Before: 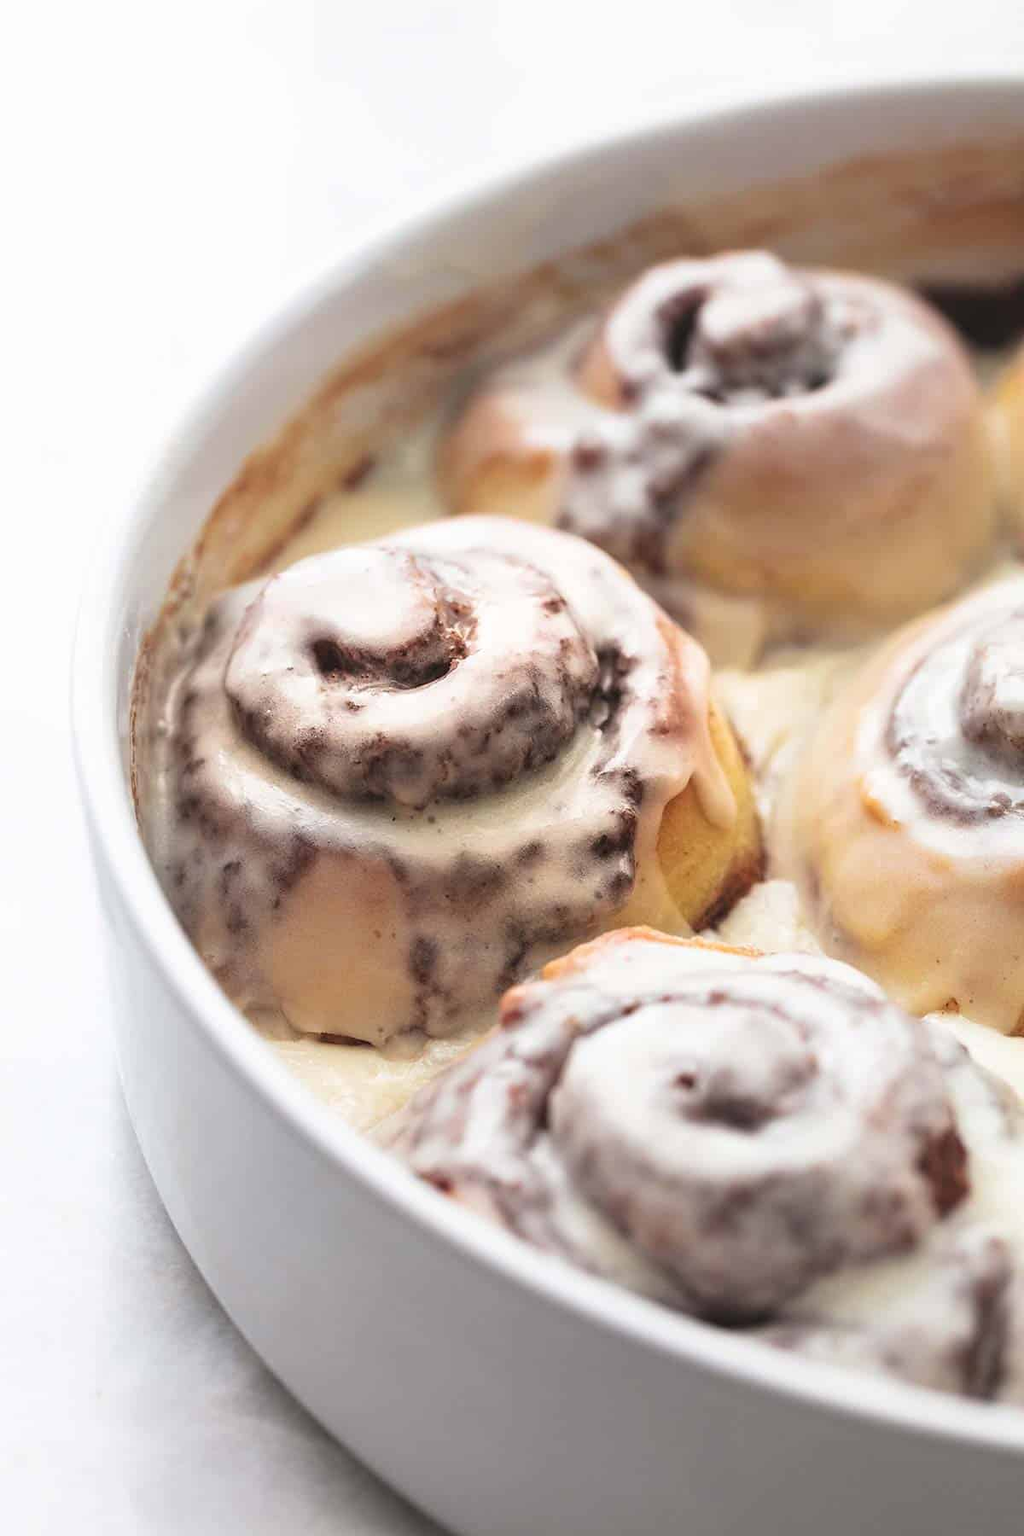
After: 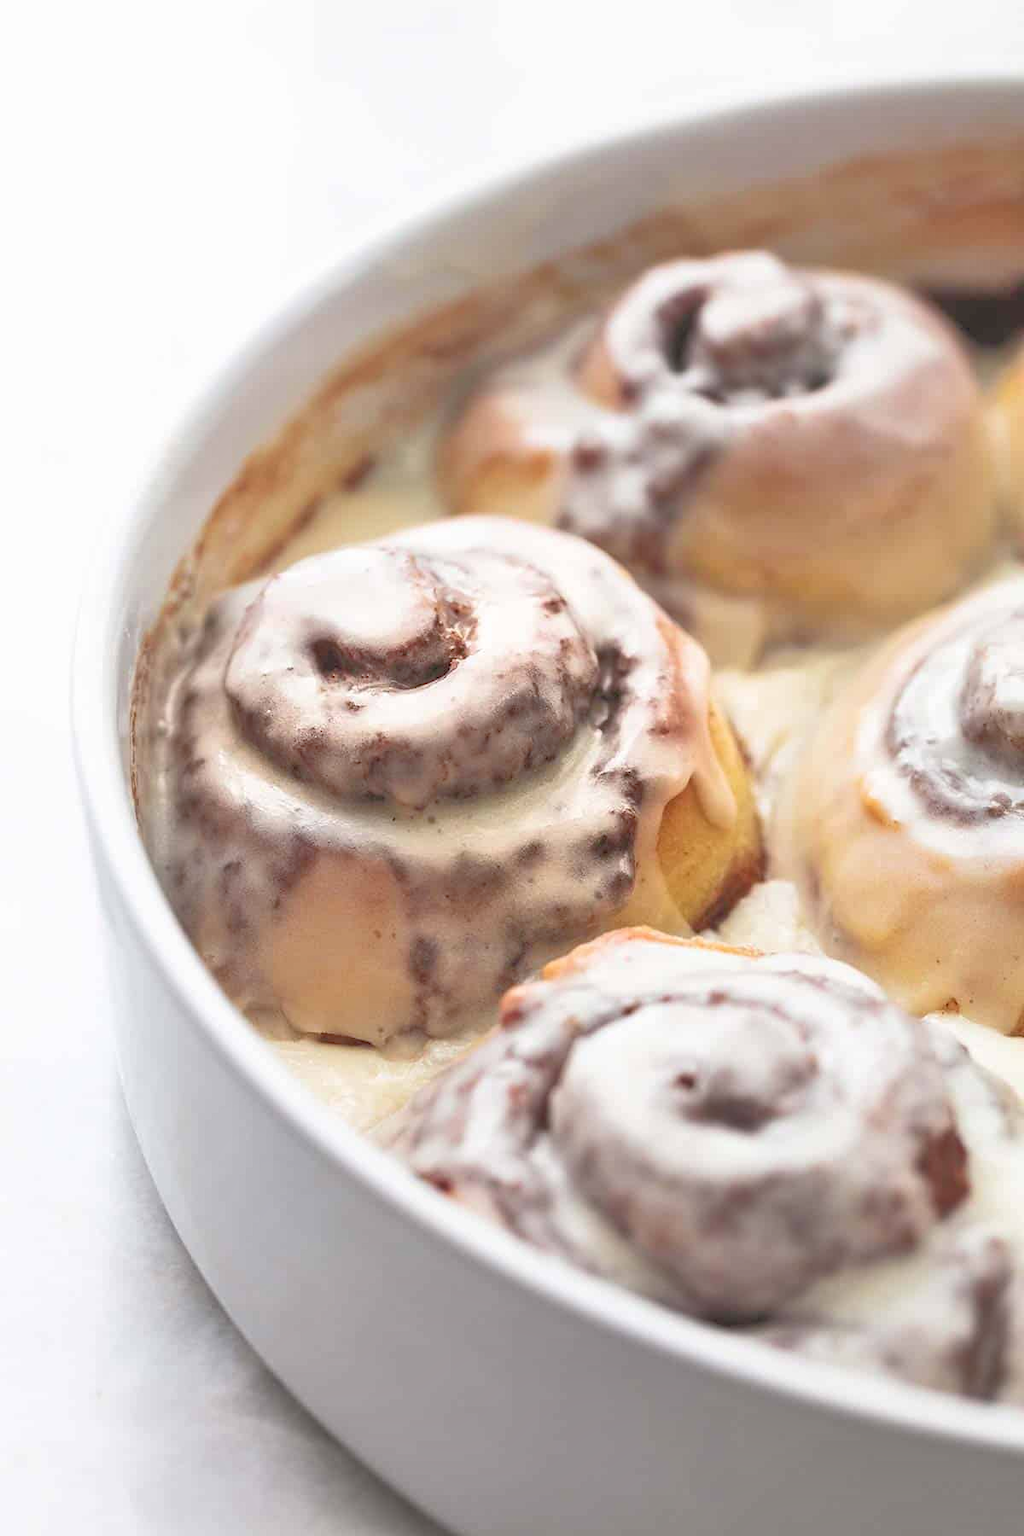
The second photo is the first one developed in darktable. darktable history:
tone equalizer: -7 EV 0.151 EV, -6 EV 0.638 EV, -5 EV 1.12 EV, -4 EV 1.33 EV, -3 EV 1.15 EV, -2 EV 0.6 EV, -1 EV 0.161 EV
